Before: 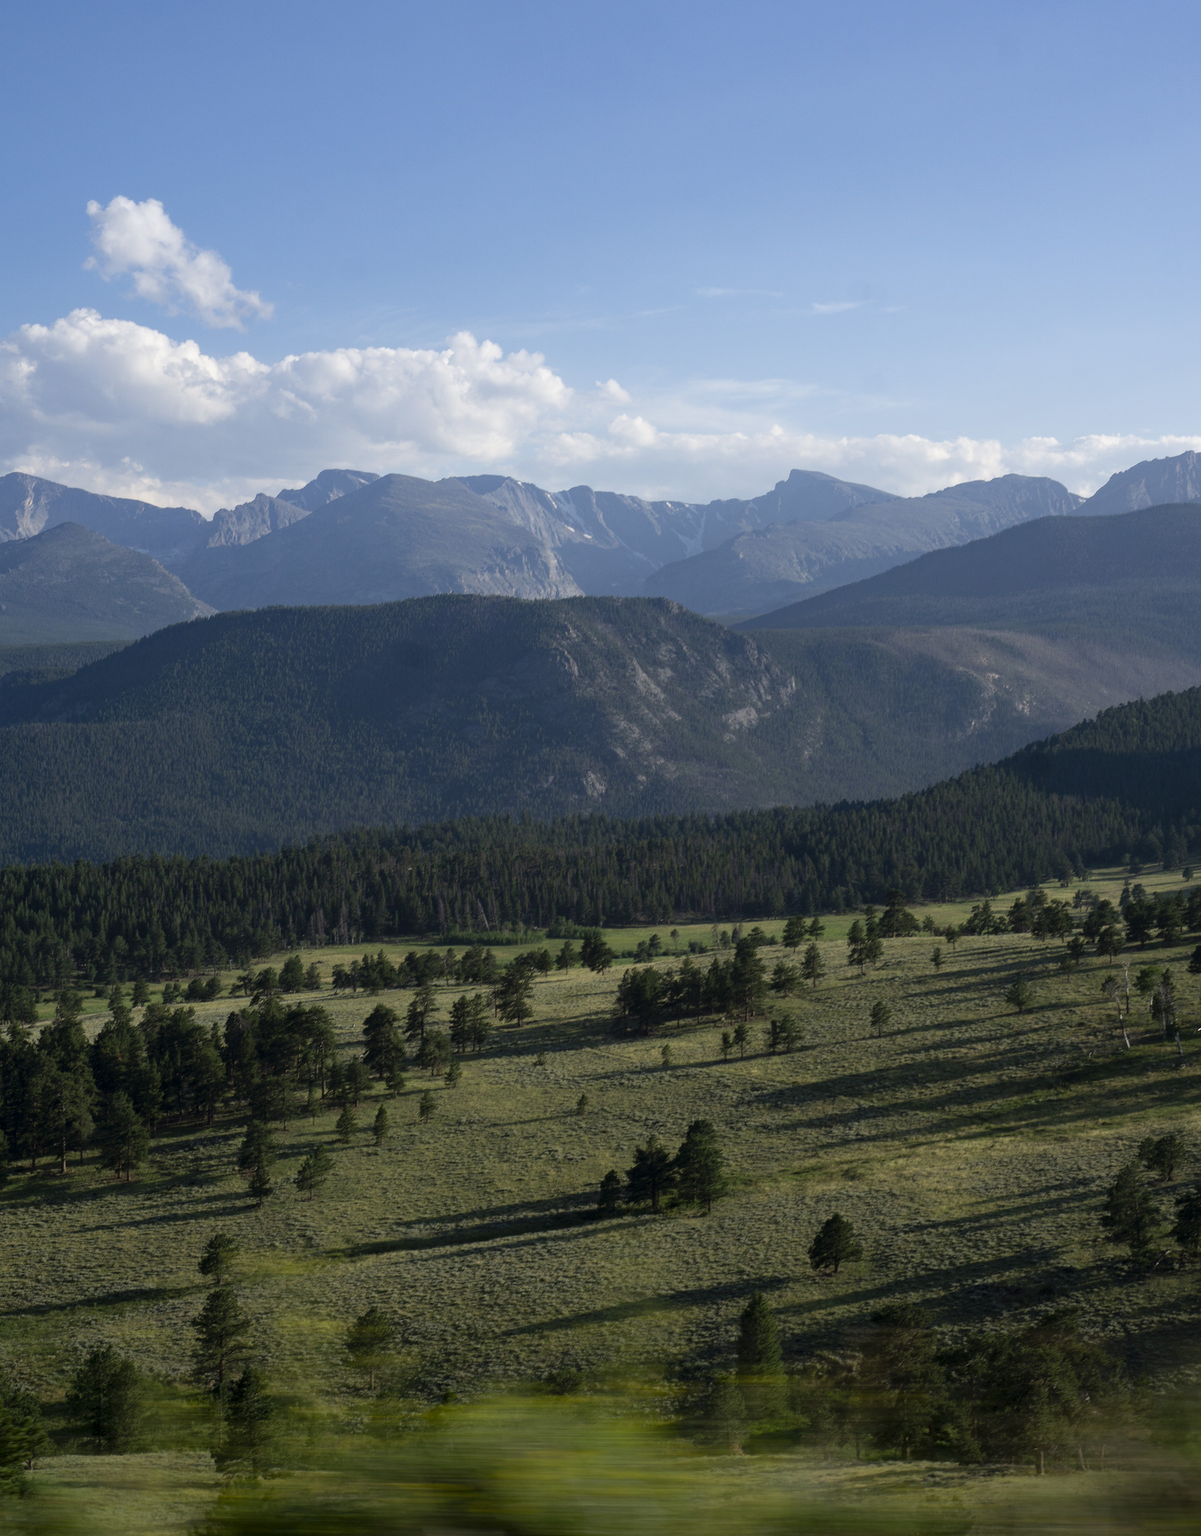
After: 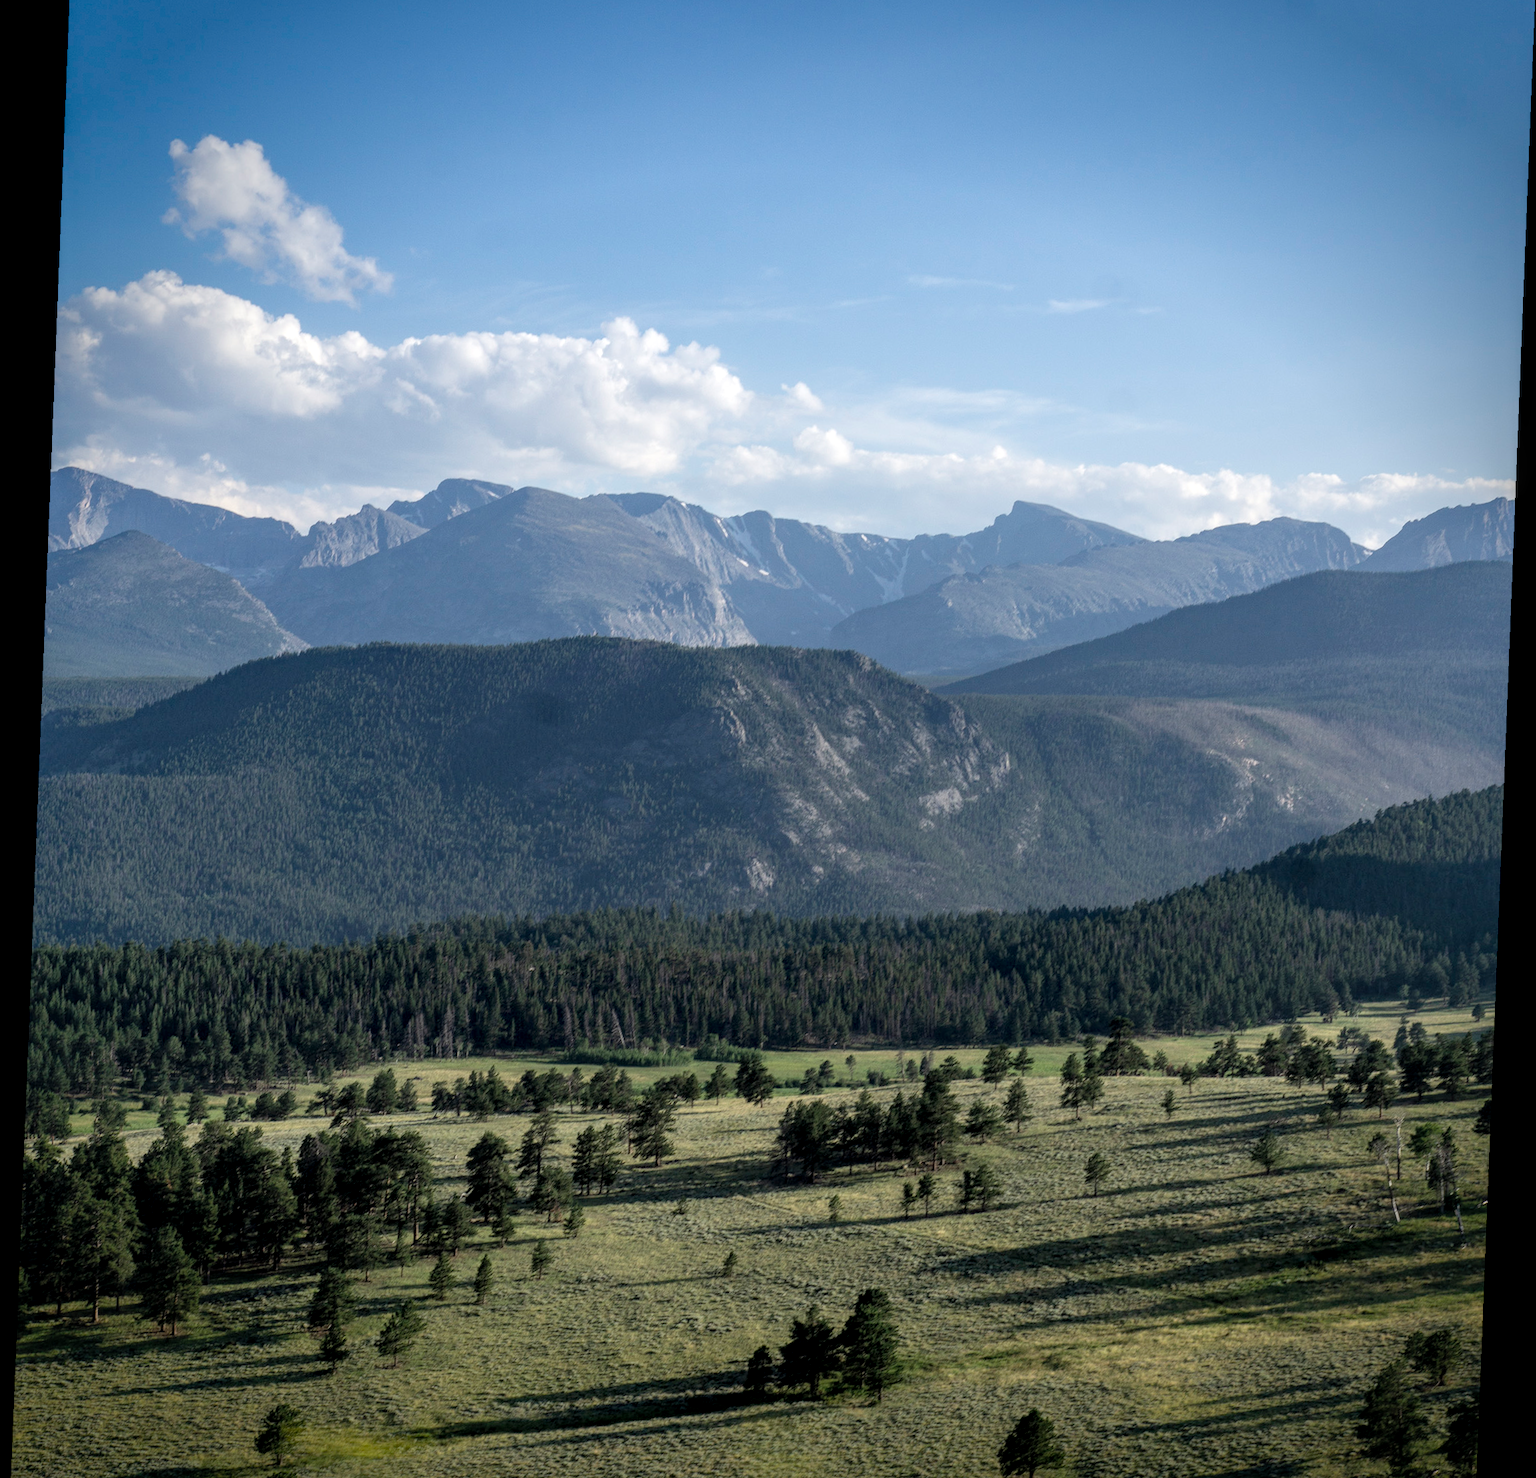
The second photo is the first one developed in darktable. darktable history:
rotate and perspective: rotation 2.27°, automatic cropping off
contrast brightness saturation: brightness 0.13
crop: top 5.667%, bottom 17.637%
vignetting: fall-off start 88.53%, fall-off radius 44.2%, saturation 0.376, width/height ratio 1.161
local contrast: highlights 20%, detail 150%
